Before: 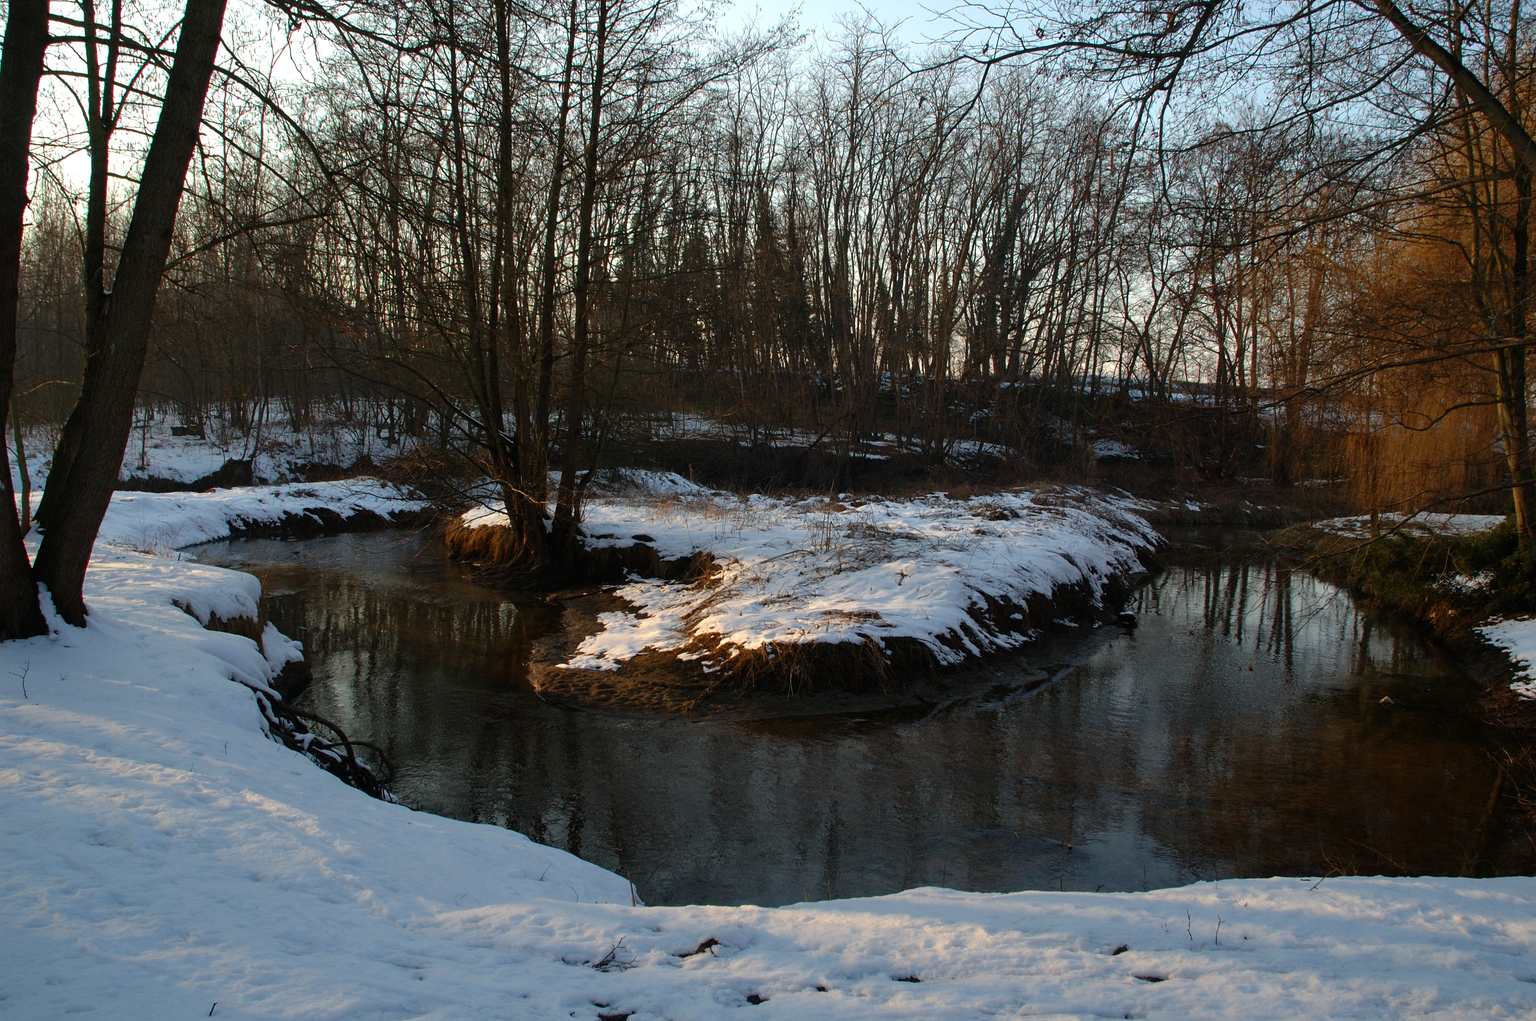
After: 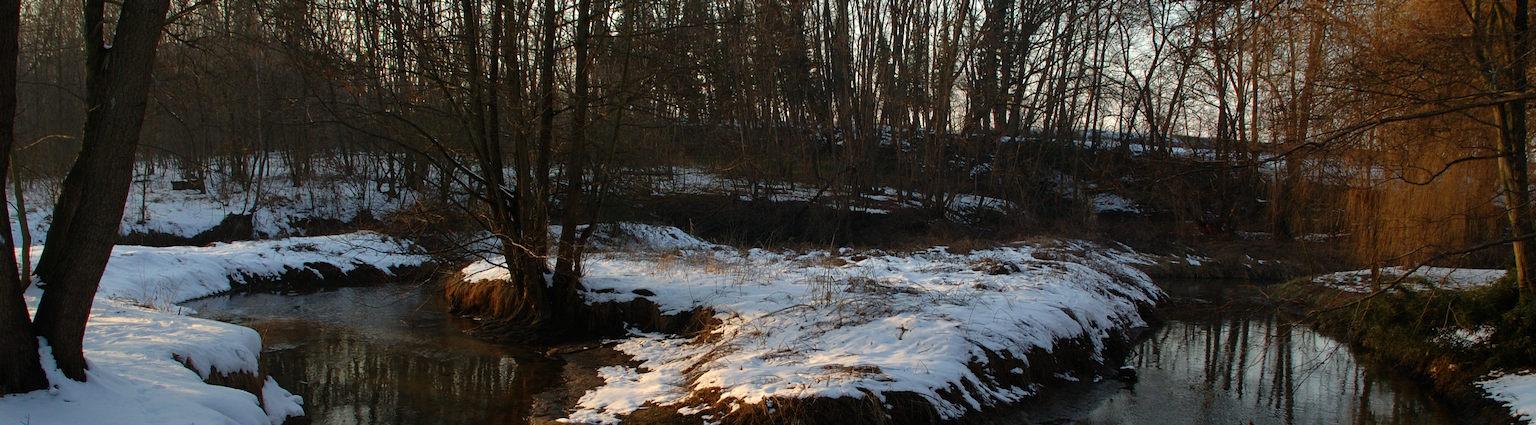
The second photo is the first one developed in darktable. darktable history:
crop and rotate: top 24.139%, bottom 34.204%
